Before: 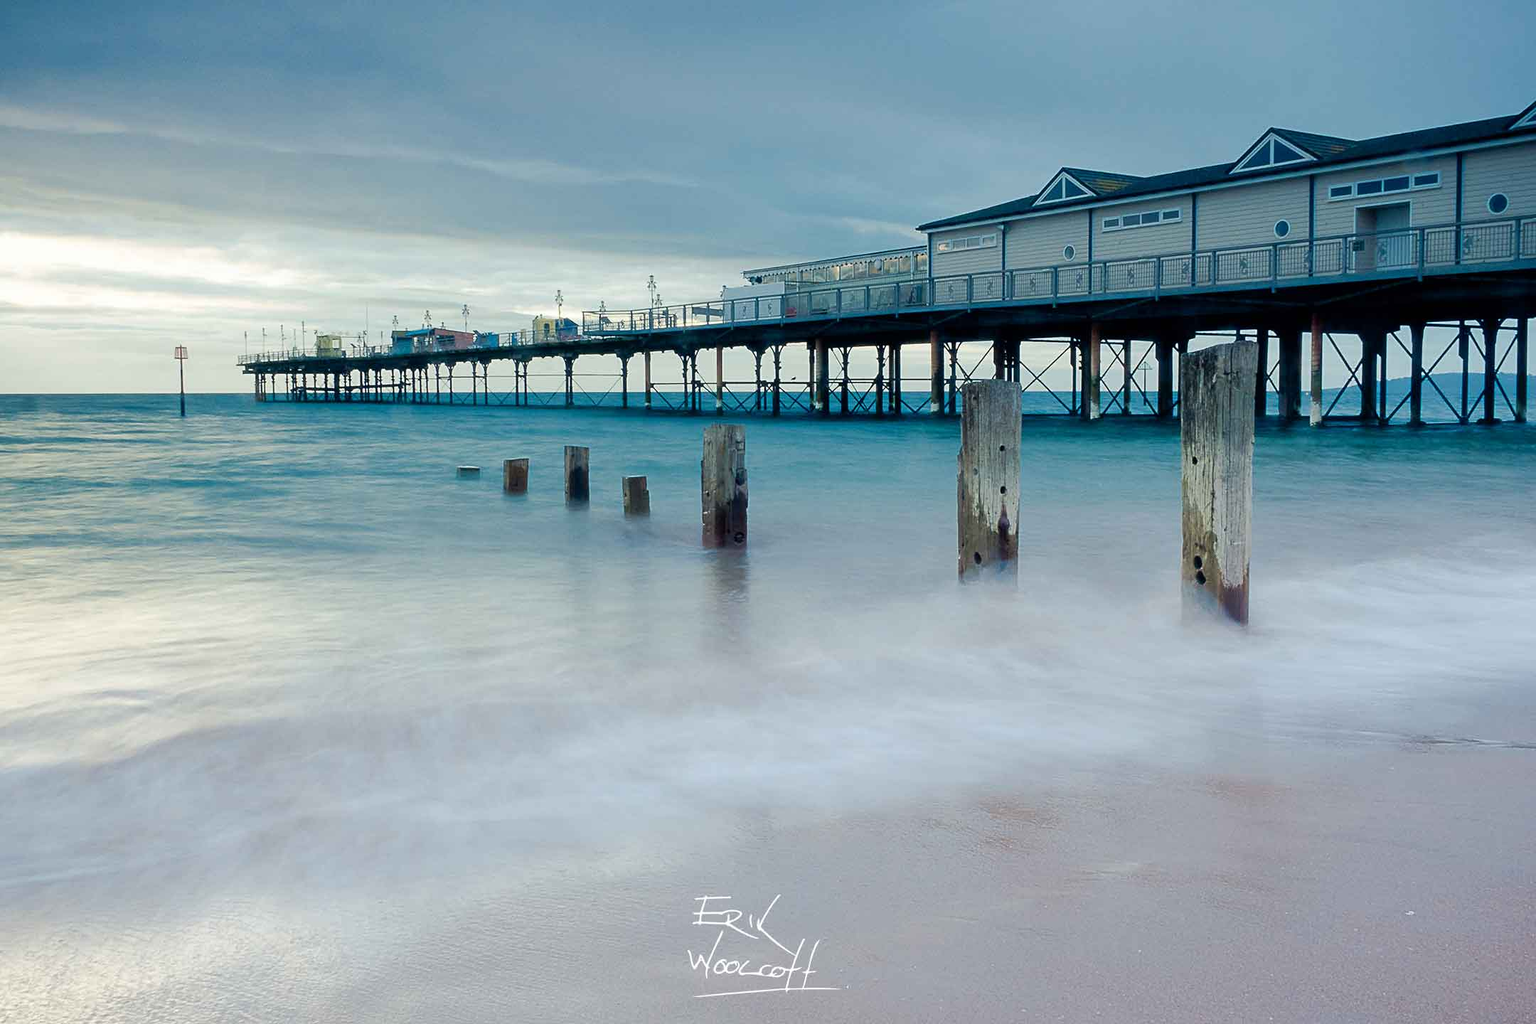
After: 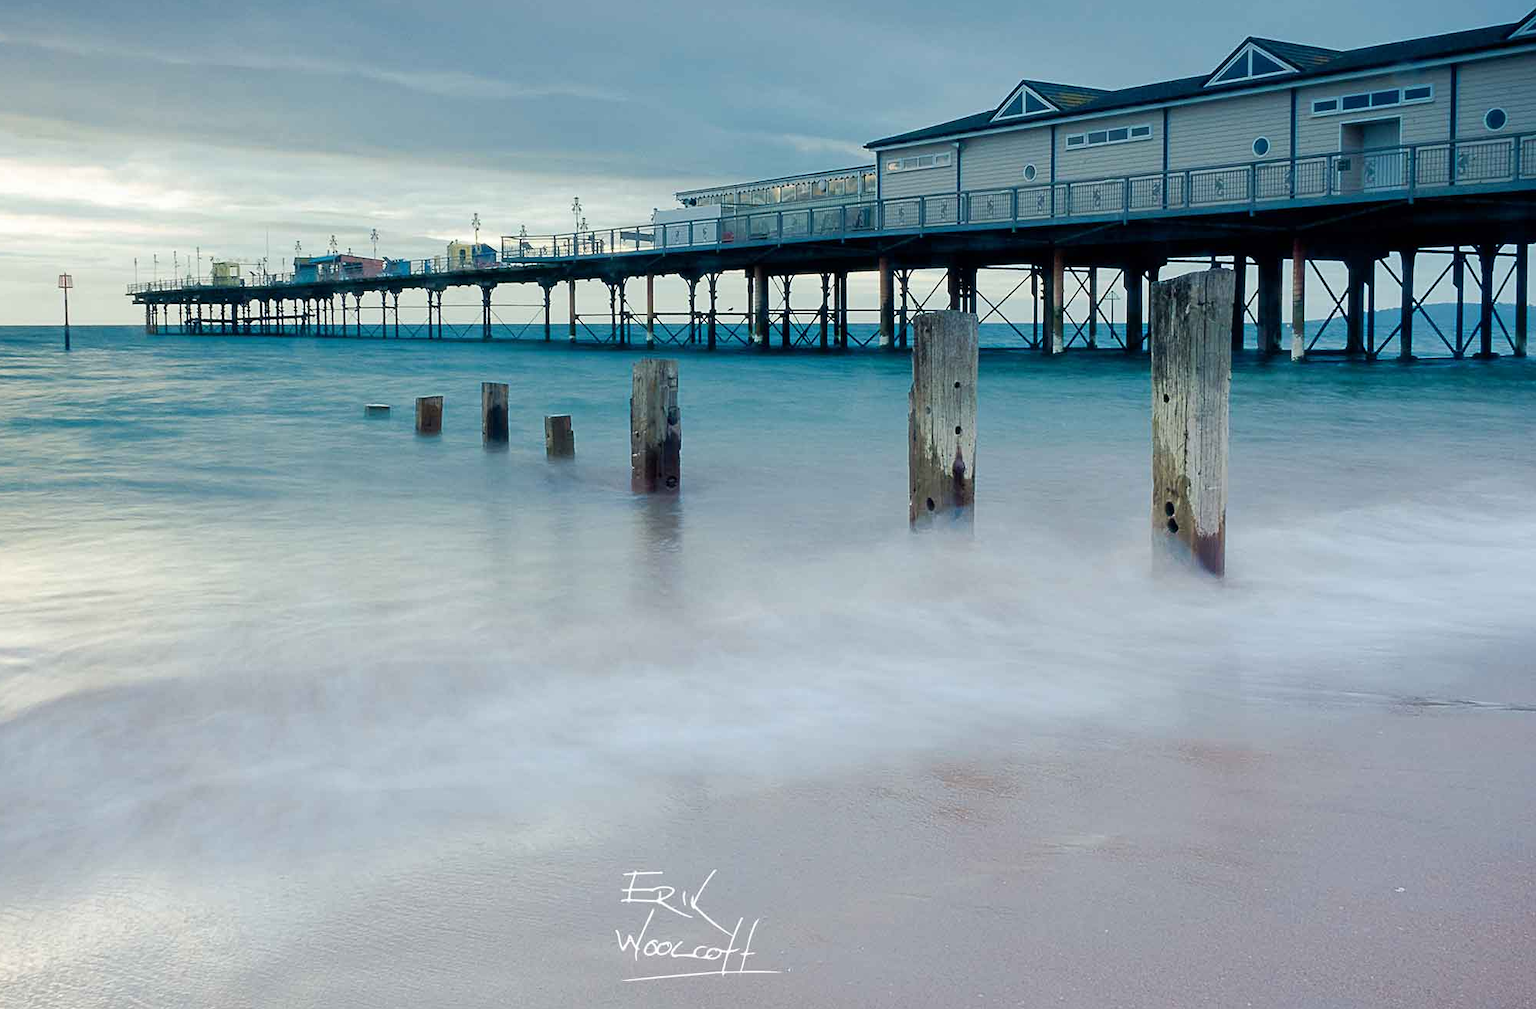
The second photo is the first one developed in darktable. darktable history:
crop and rotate: left 7.91%, top 9.23%
